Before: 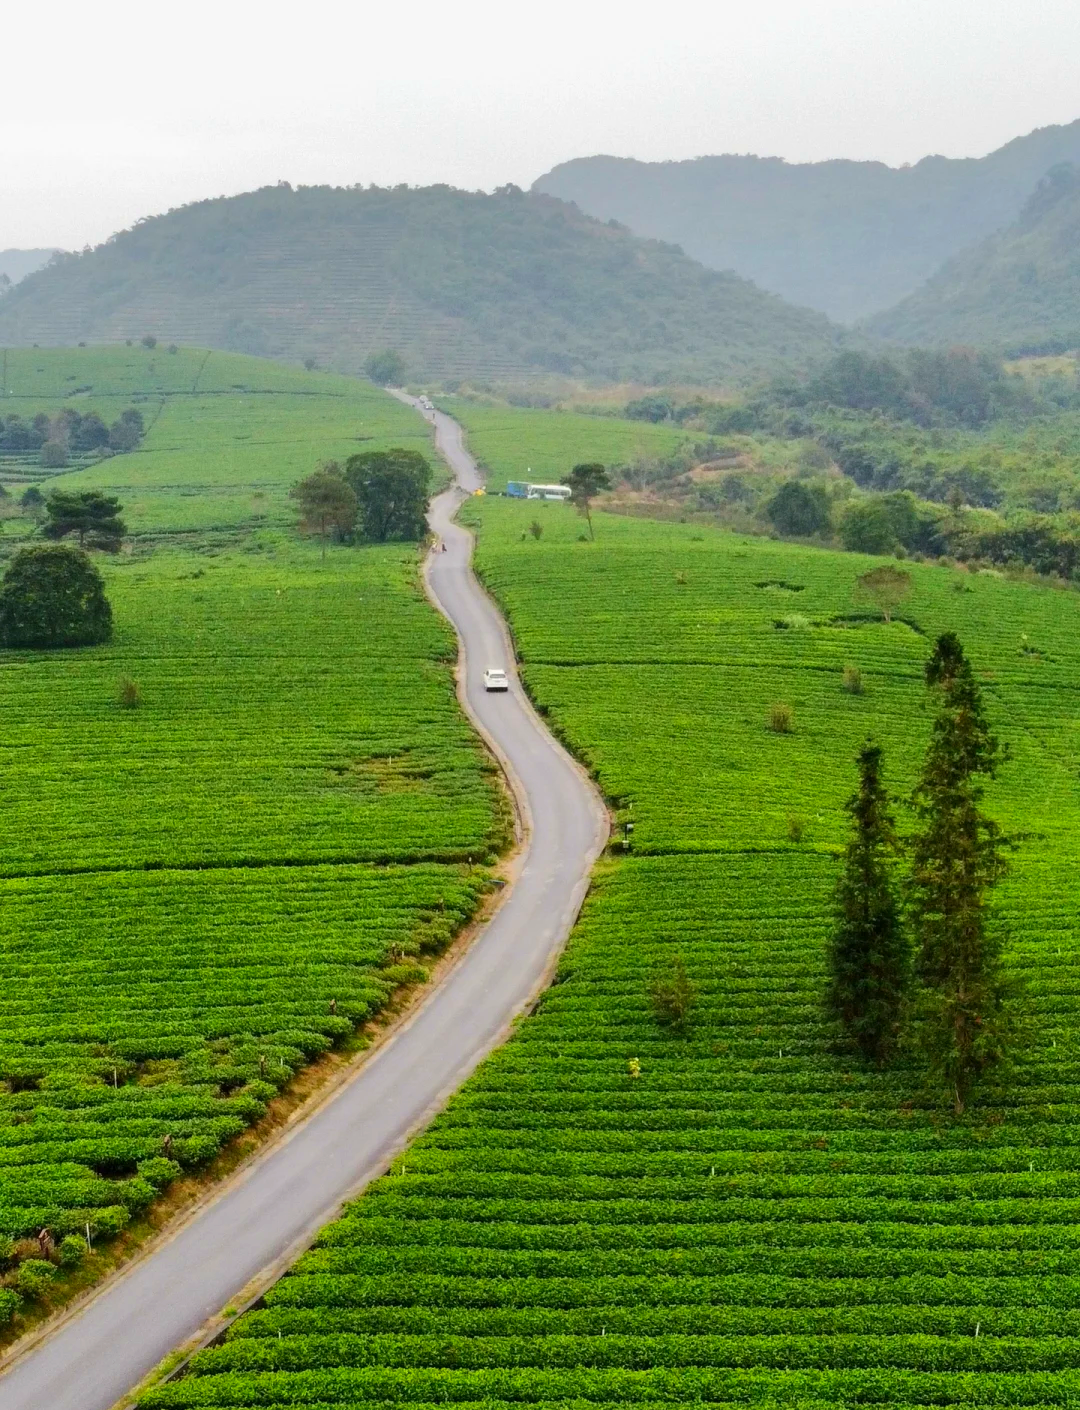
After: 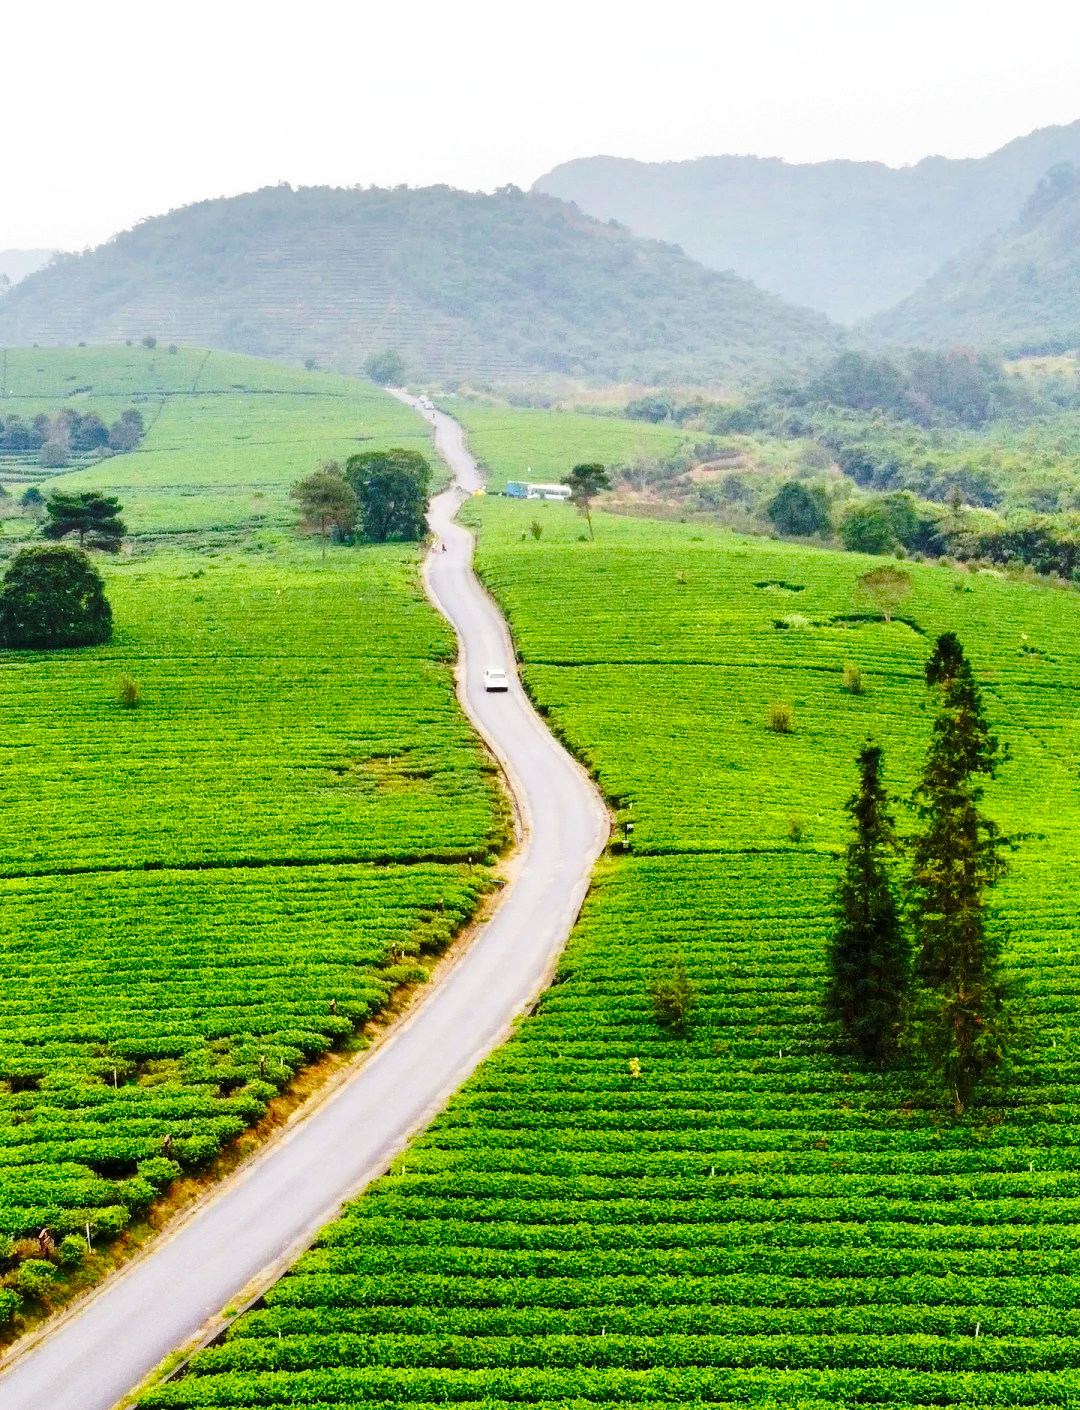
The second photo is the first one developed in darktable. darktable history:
base curve: curves: ch0 [(0, 0) (0.032, 0.037) (0.105, 0.228) (0.435, 0.76) (0.856, 0.983) (1, 1)], preserve colors none
color balance: gamma [0.9, 0.988, 0.975, 1.025], gain [1.05, 1, 1, 1]
shadows and highlights: radius 125.46, shadows 30.51, highlights -30.51, low approximation 0.01, soften with gaussian
